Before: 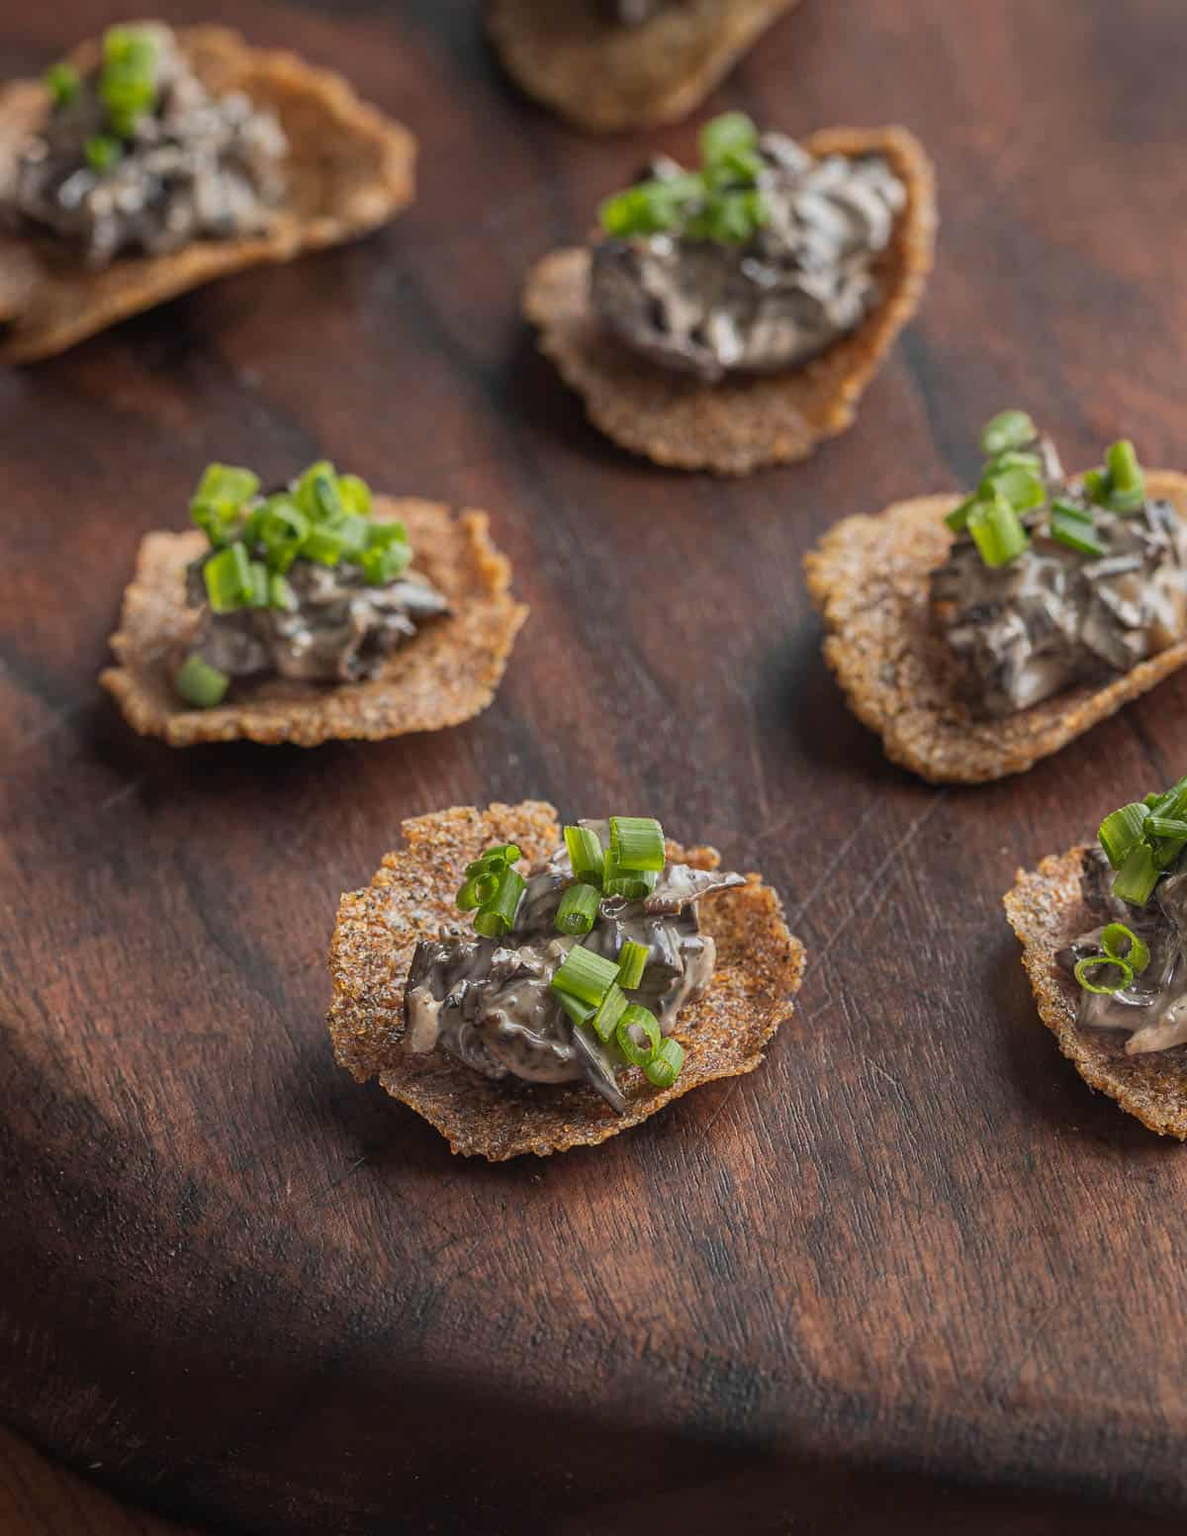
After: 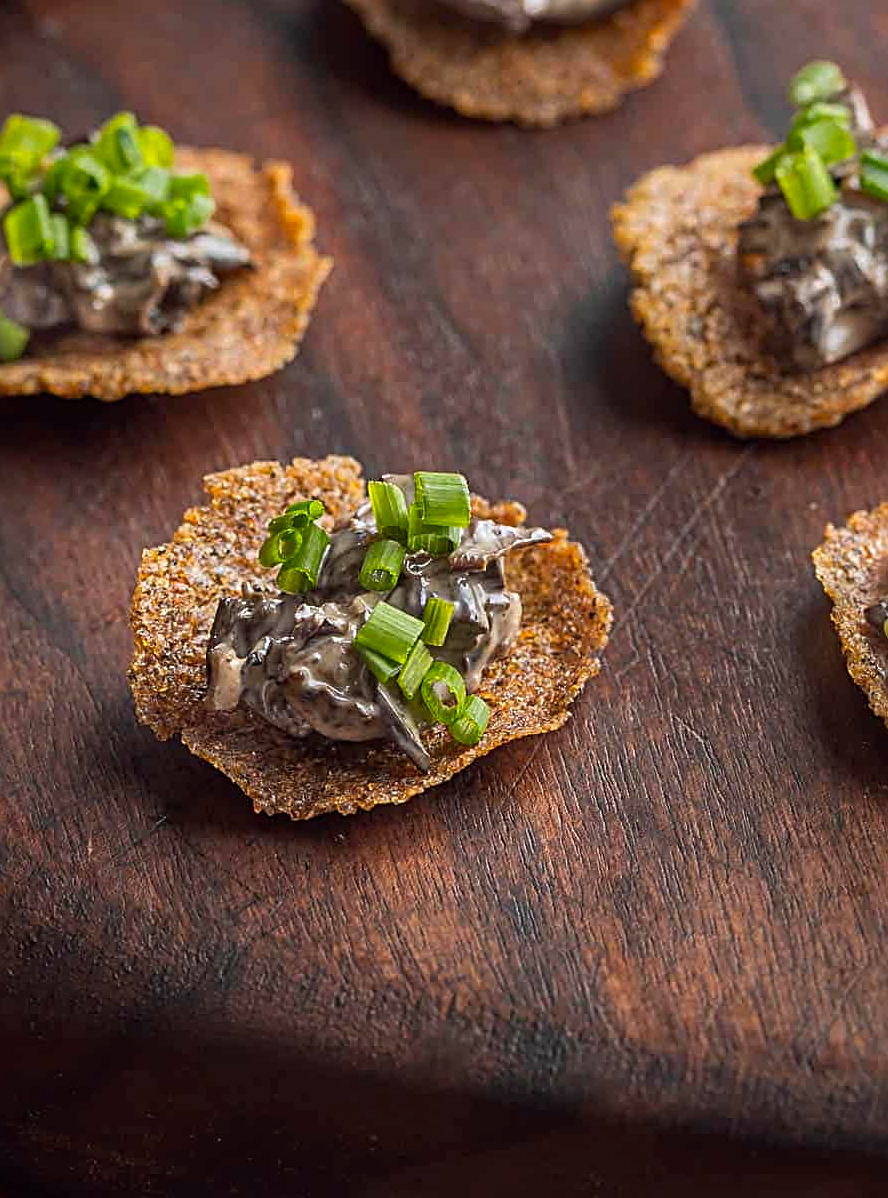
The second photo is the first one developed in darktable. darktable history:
color balance: lift [1, 1.001, 0.999, 1.001], gamma [1, 1.004, 1.007, 0.993], gain [1, 0.991, 0.987, 1.013], contrast 7.5%, contrast fulcrum 10%, output saturation 115%
crop: left 16.871%, top 22.857%, right 9.116%
exposure: black level correction 0.001, compensate highlight preservation false
sharpen: radius 2.676, amount 0.669
